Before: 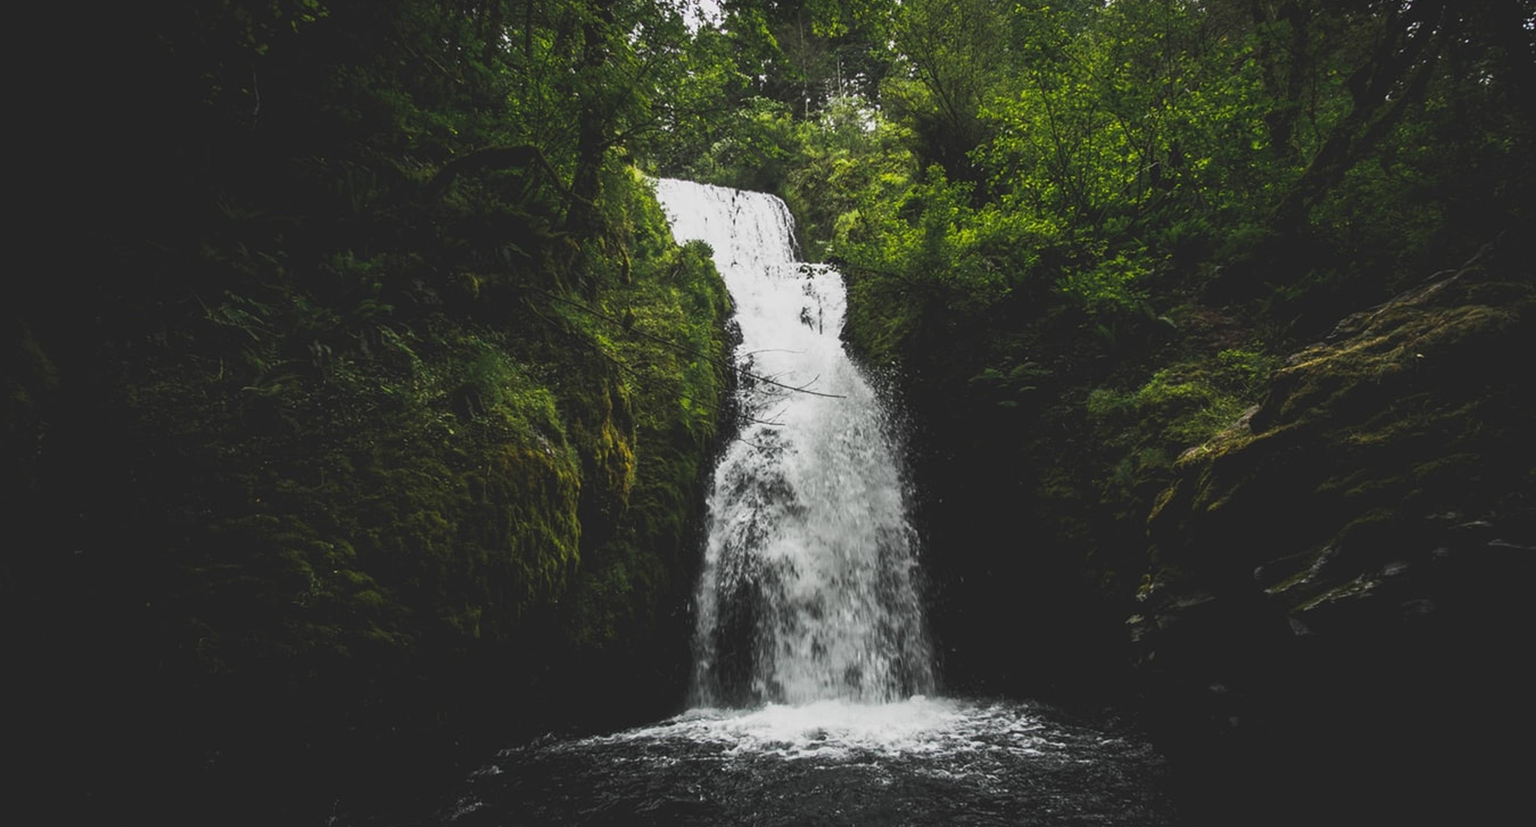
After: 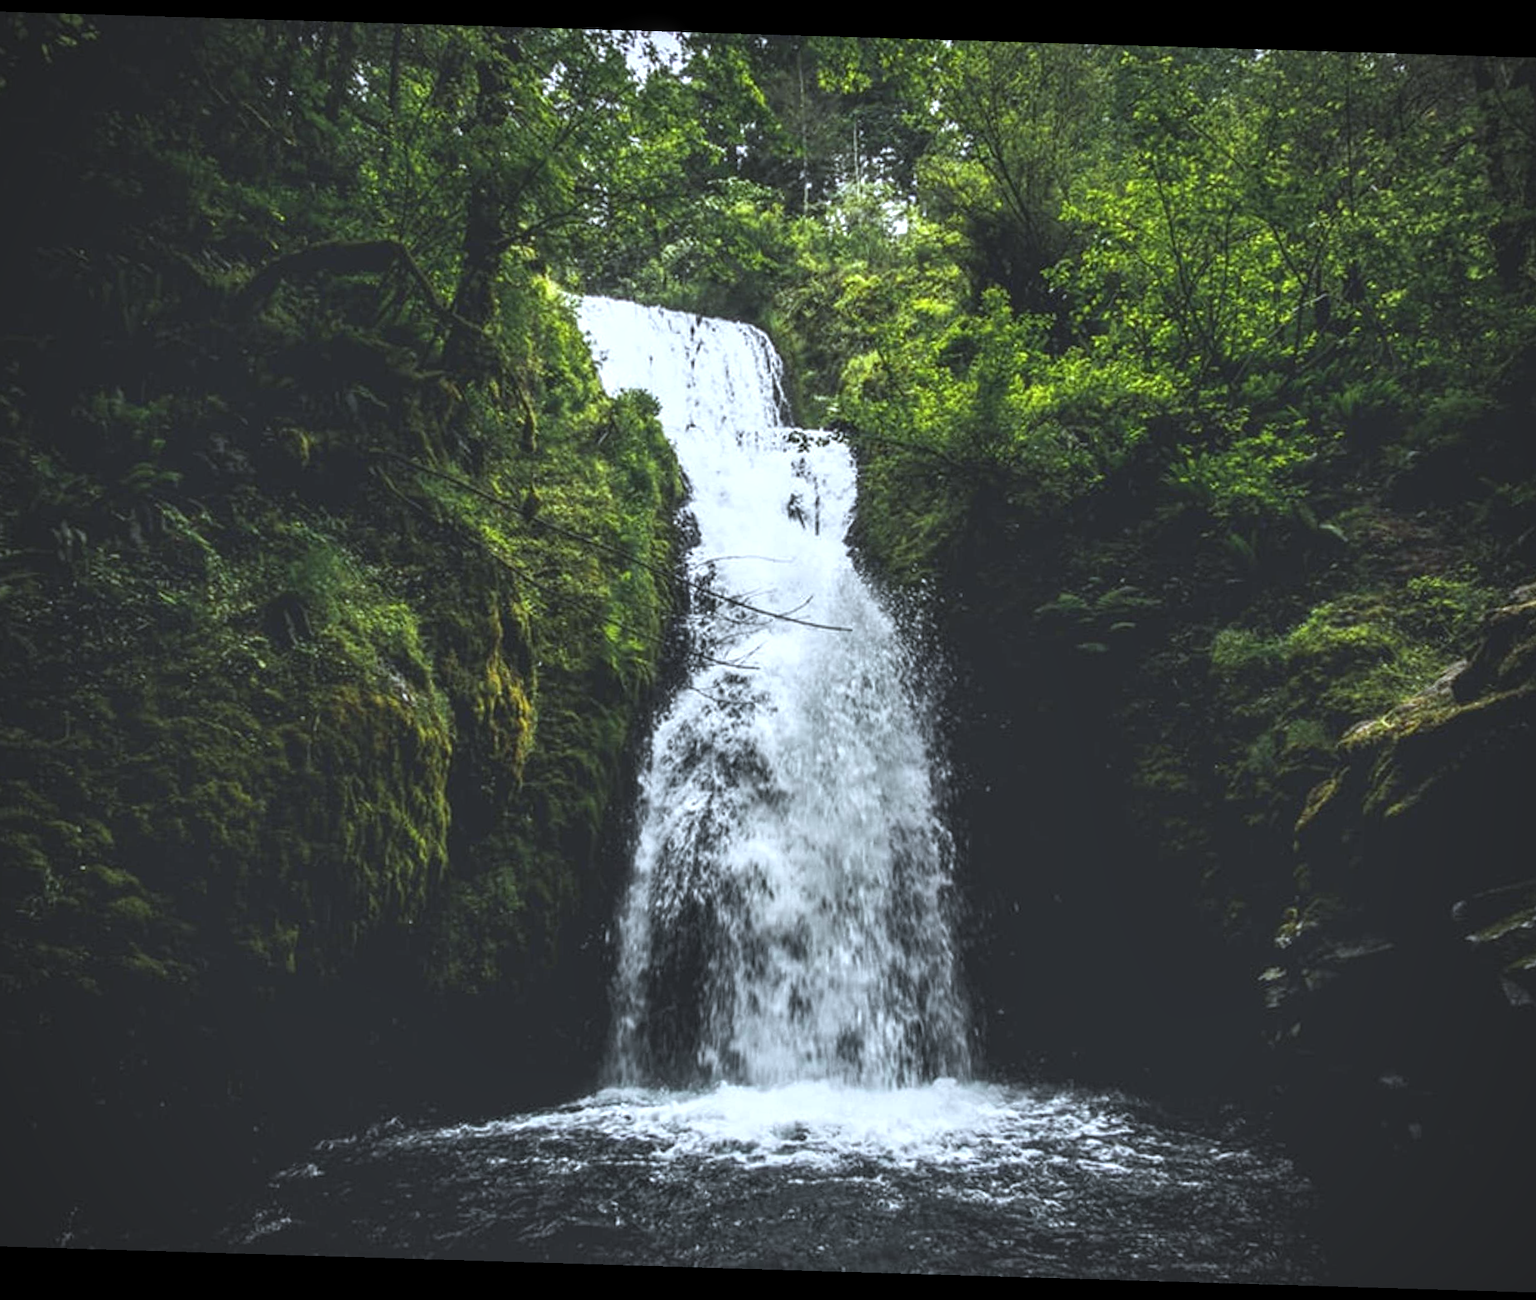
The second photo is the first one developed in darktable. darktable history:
white balance: red 0.924, blue 1.095
crop and rotate: left 18.442%, right 15.508%
local contrast: detail 130%
exposure: exposure 0.485 EV, compensate highlight preservation false
vignetting: fall-off radius 60.92%
rotate and perspective: rotation 1.72°, automatic cropping off
